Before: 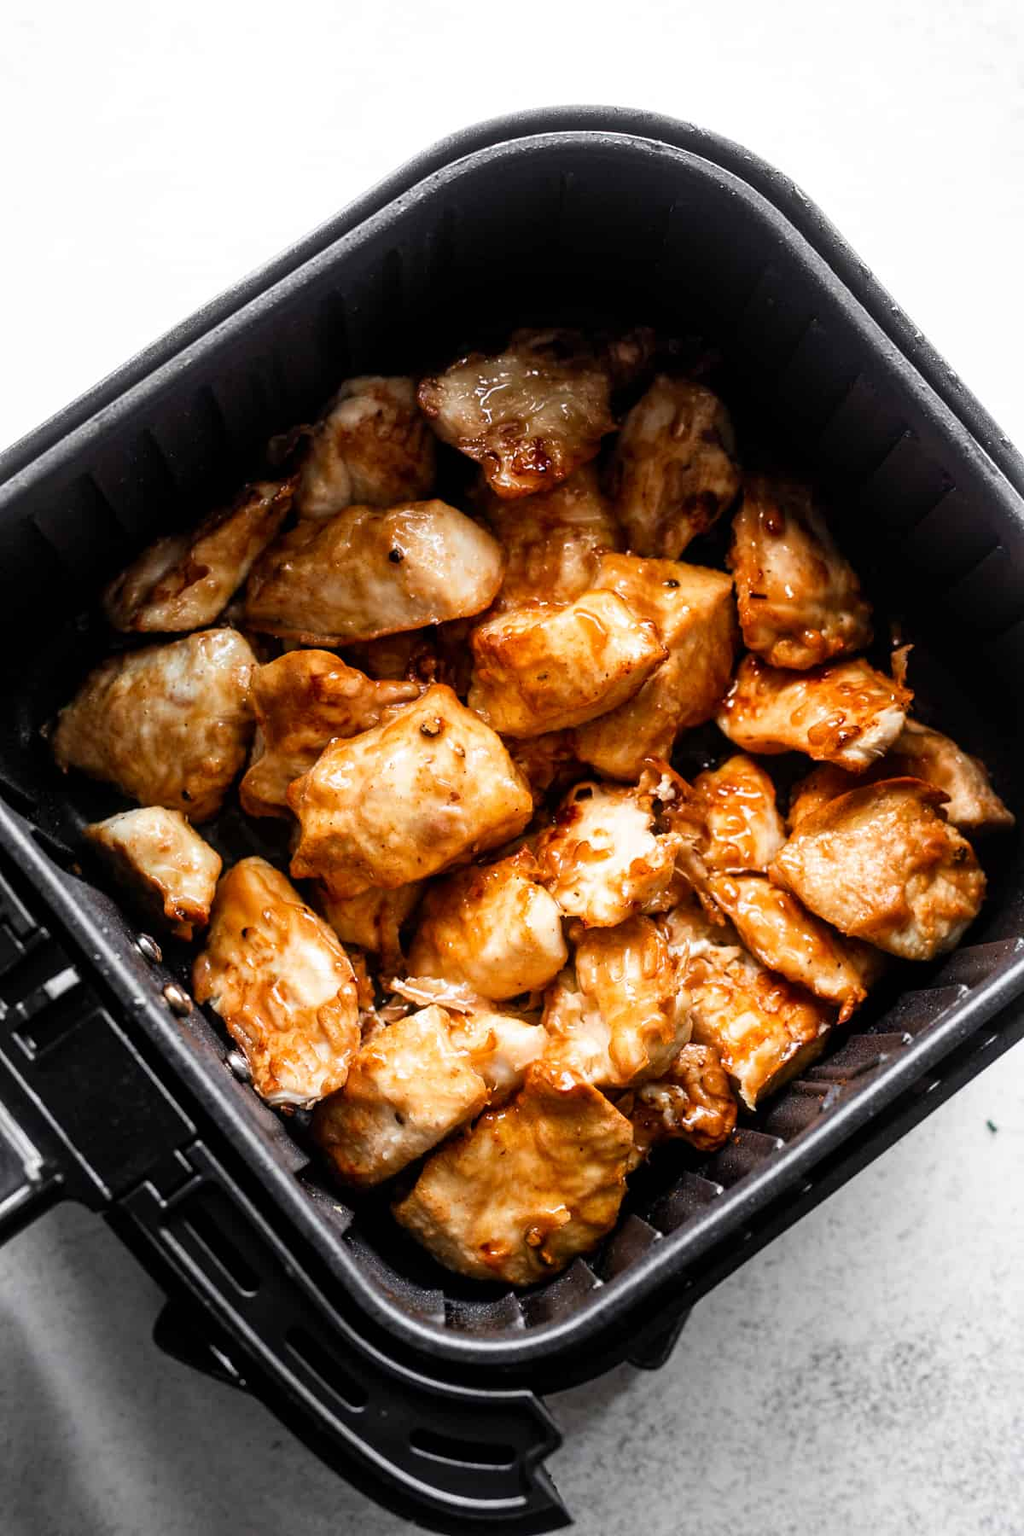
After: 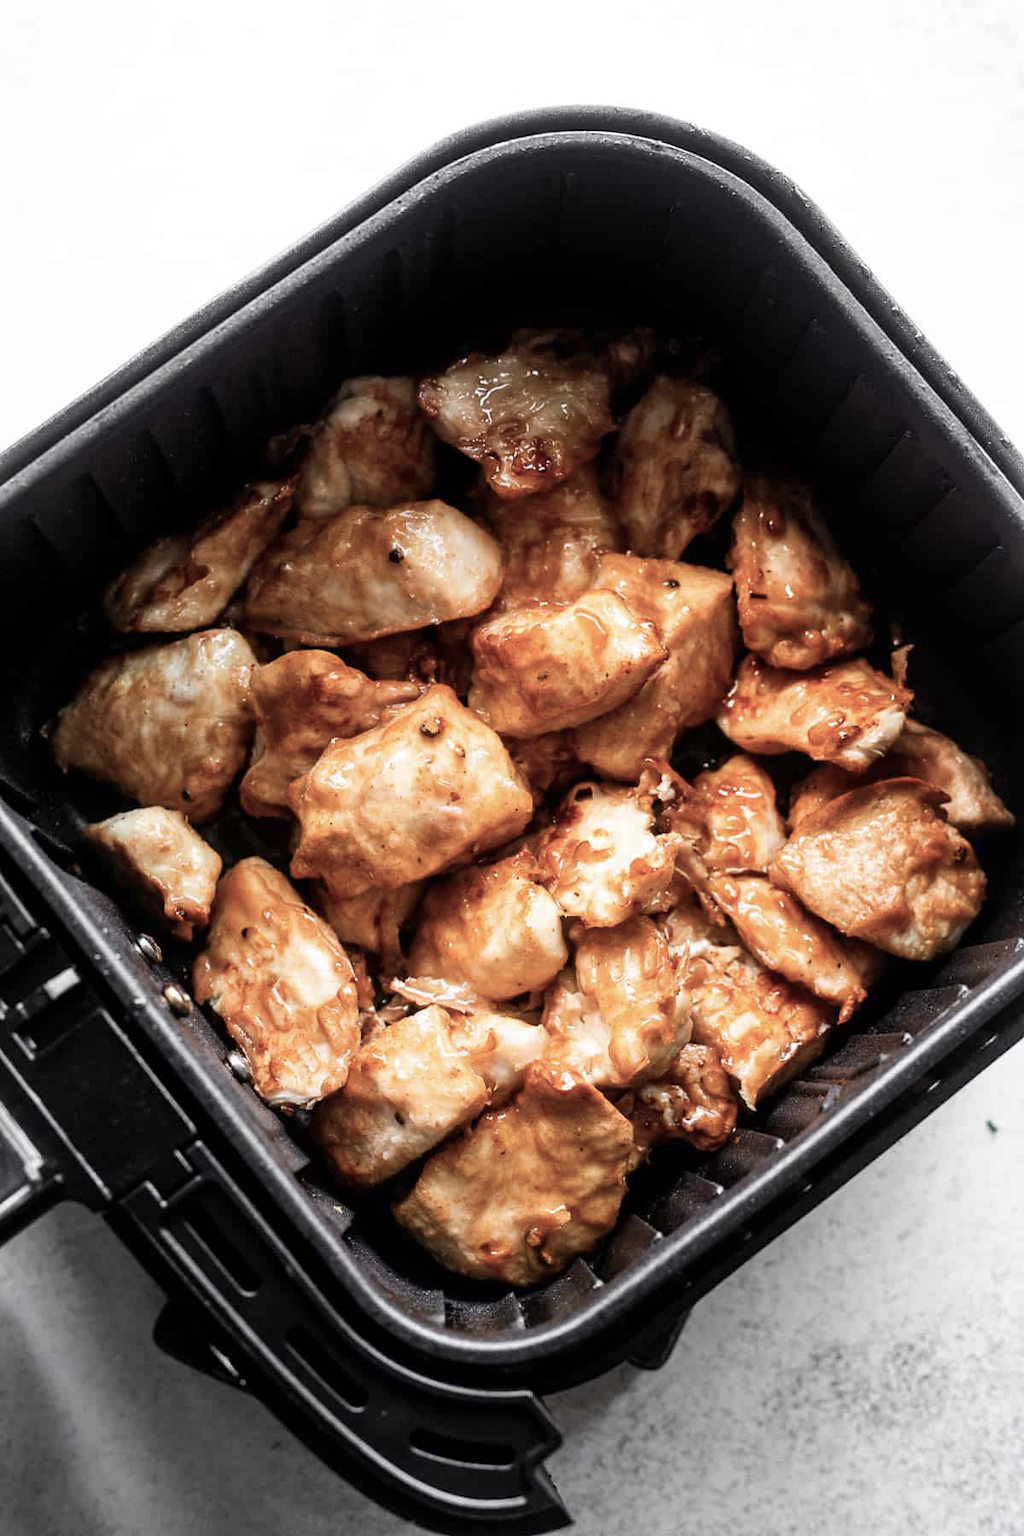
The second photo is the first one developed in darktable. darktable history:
color balance rgb: linear chroma grading › global chroma 4.891%, perceptual saturation grading › global saturation -32.825%
color zones: mix 39.68%
